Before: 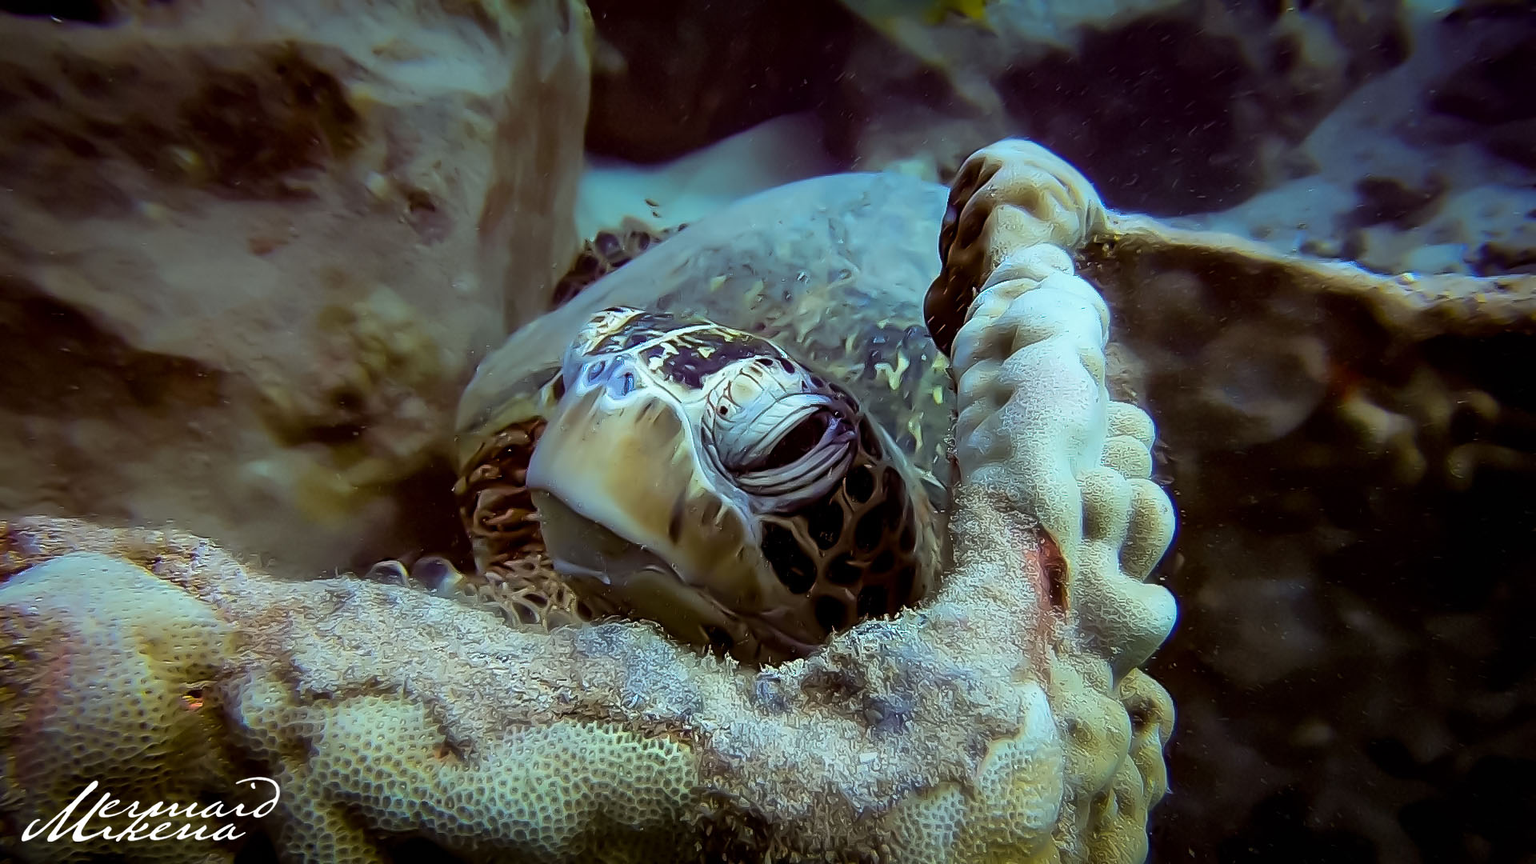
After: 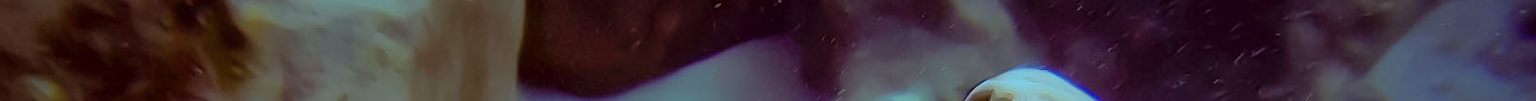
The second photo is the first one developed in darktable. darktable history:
crop and rotate: left 9.644%, top 9.491%, right 6.021%, bottom 80.509%
shadows and highlights: on, module defaults
